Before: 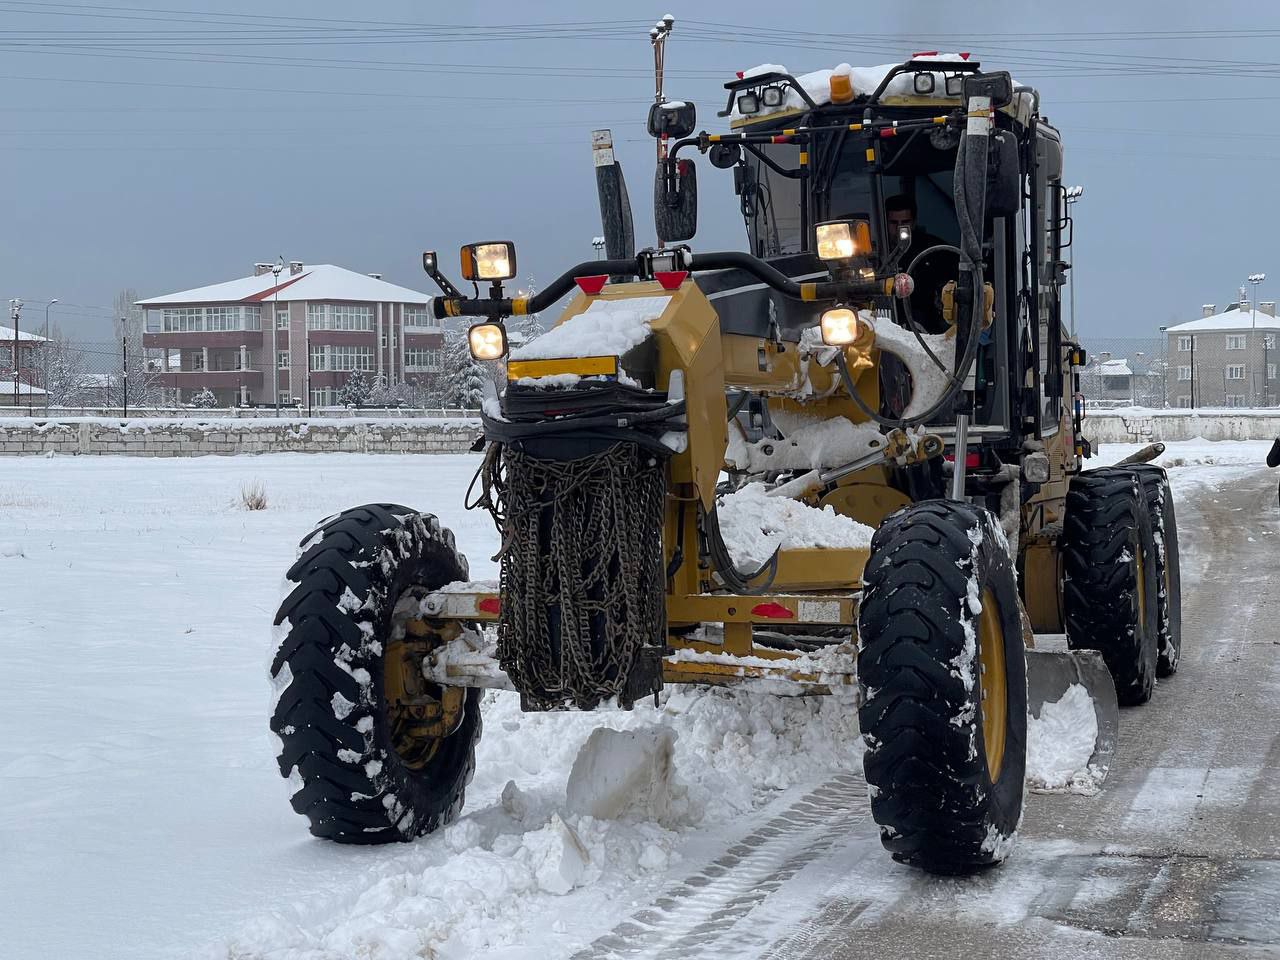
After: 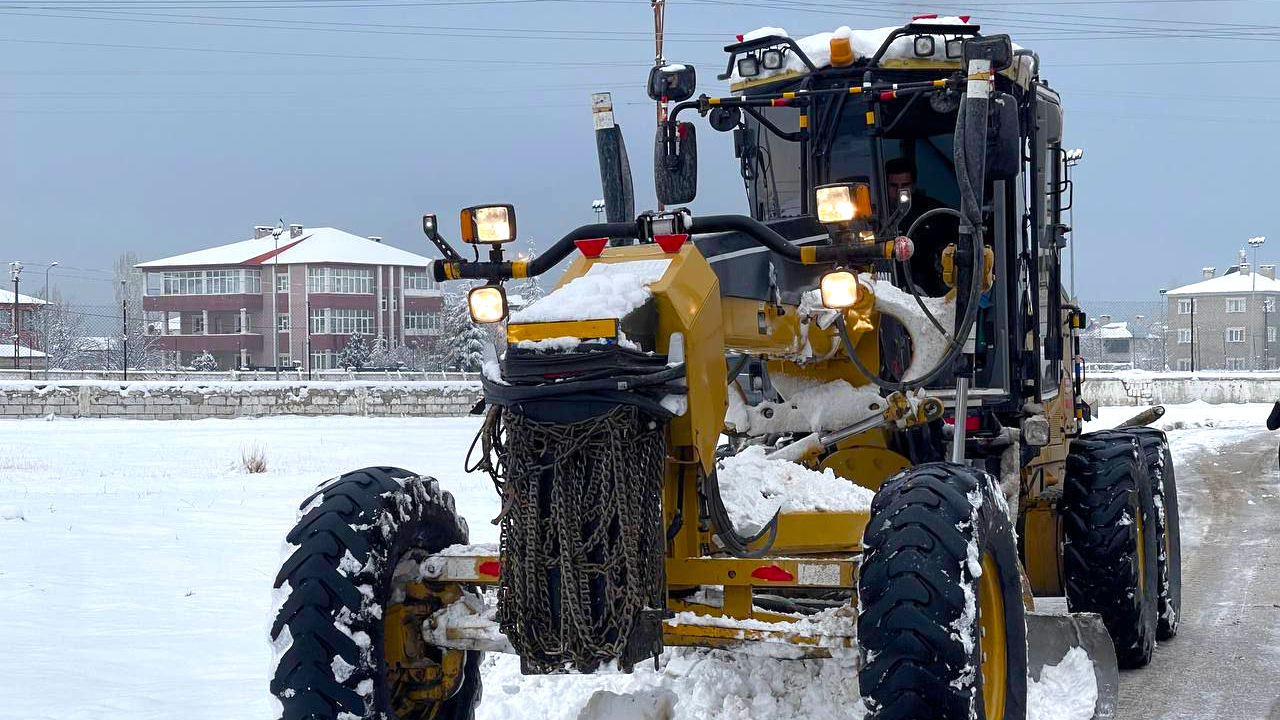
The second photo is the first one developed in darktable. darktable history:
color balance rgb: perceptual saturation grading › global saturation 25%, perceptual saturation grading › highlights -50%, perceptual saturation grading › shadows 30%, perceptual brilliance grading › global brilliance 12%, global vibrance 20%
crop: top 3.857%, bottom 21.132%
